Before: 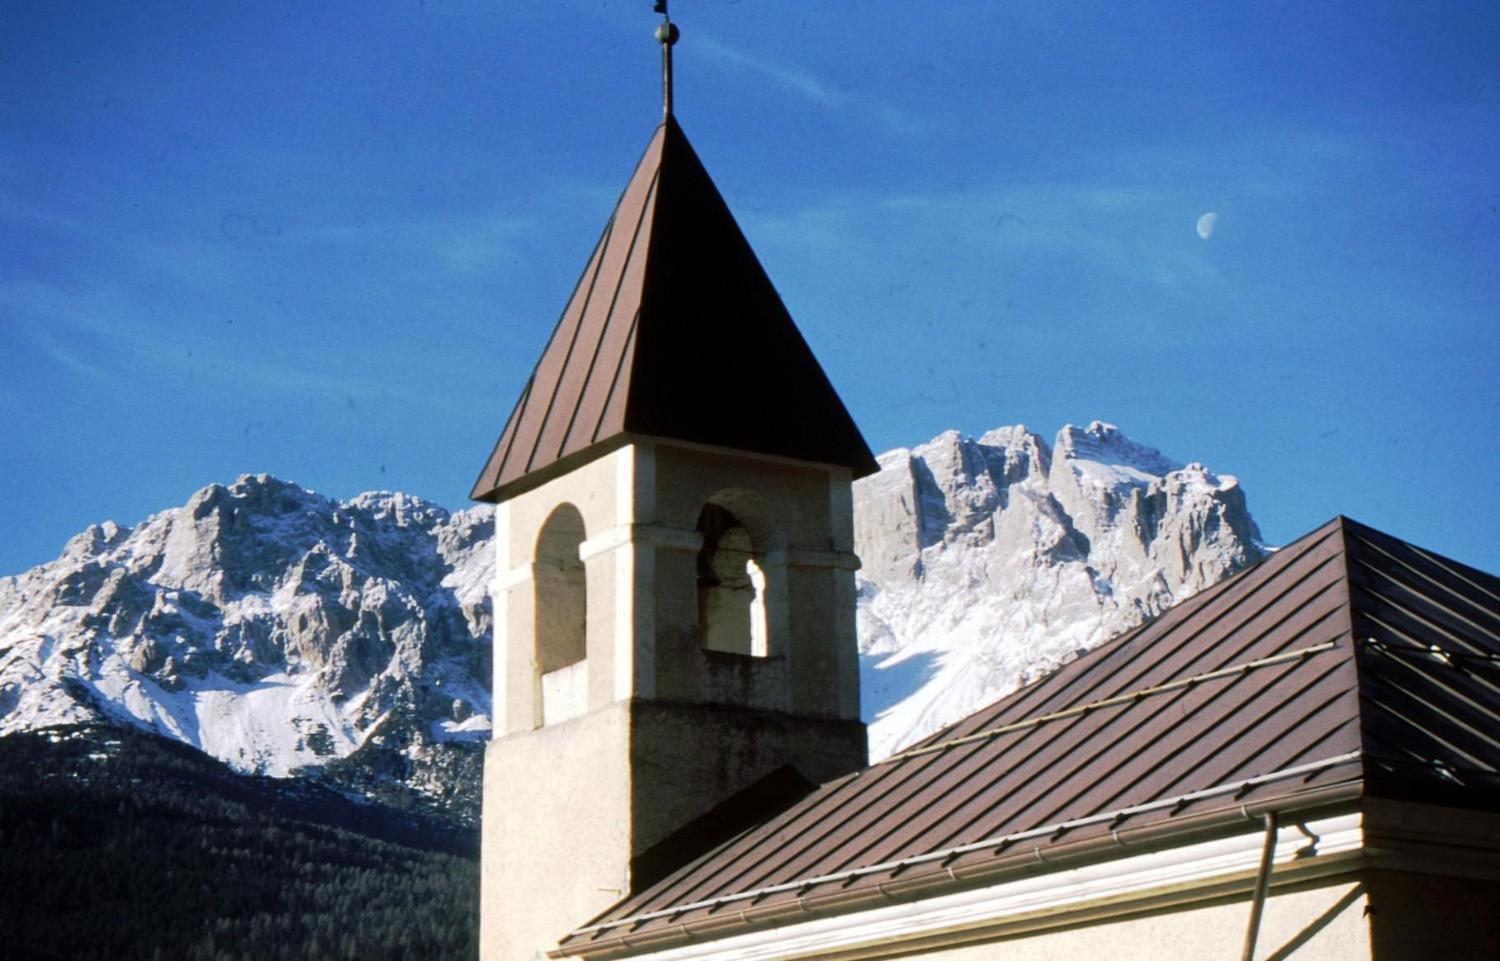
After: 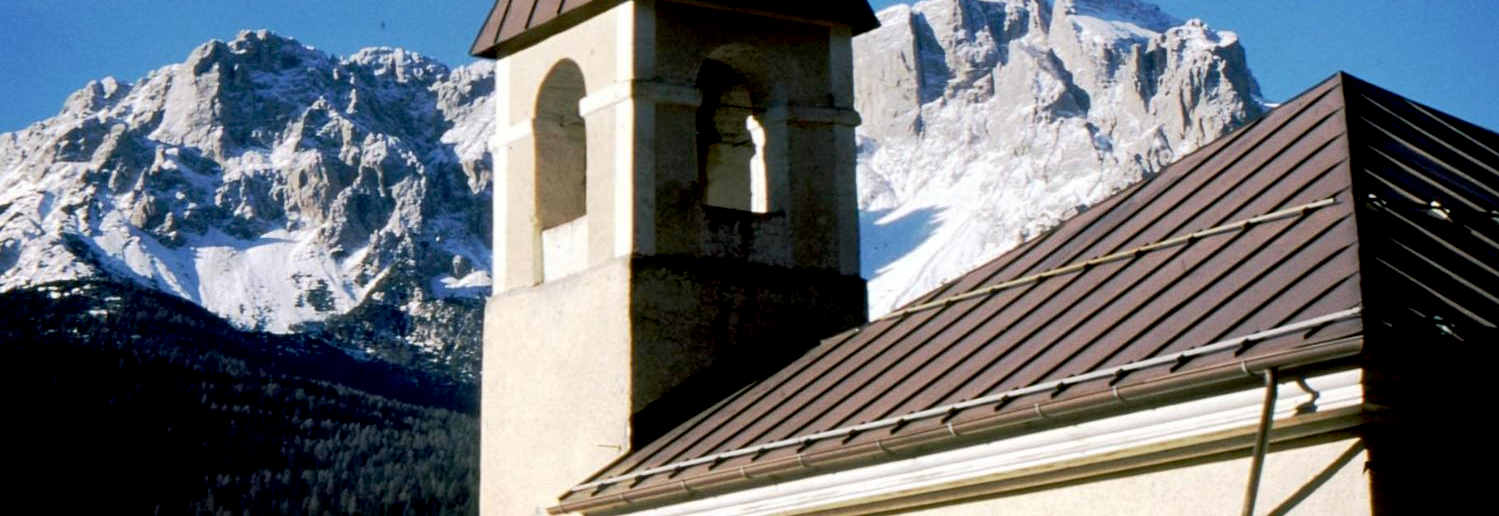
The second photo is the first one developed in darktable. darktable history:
exposure: black level correction 0.012, compensate highlight preservation false
crop and rotate: top 46.237%
